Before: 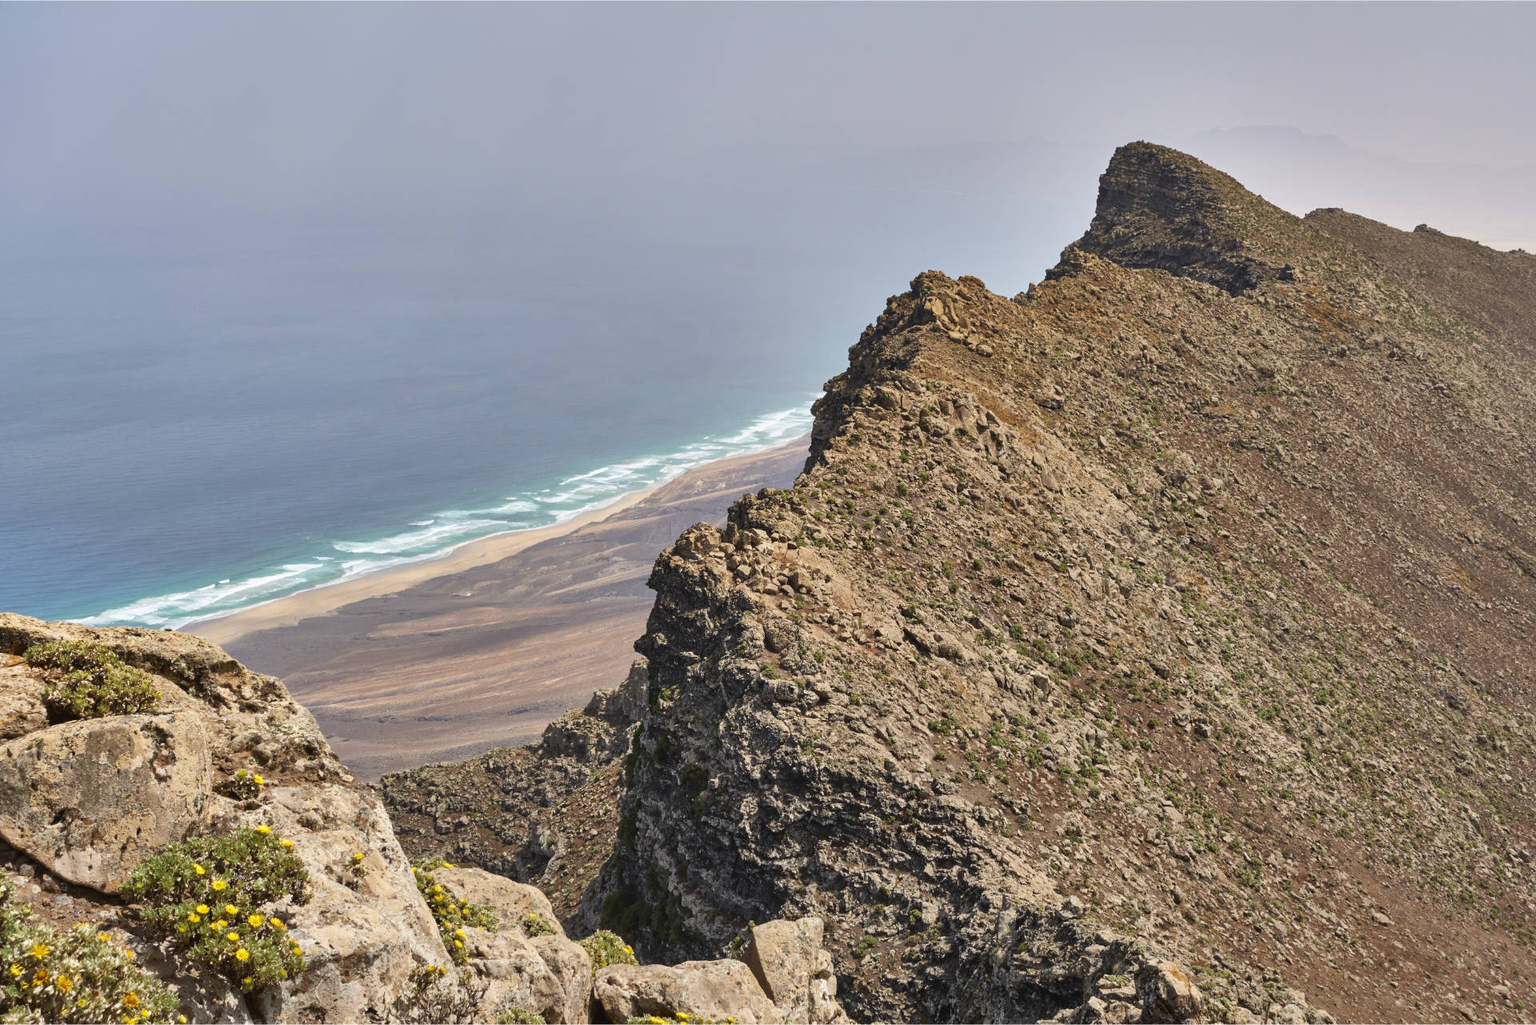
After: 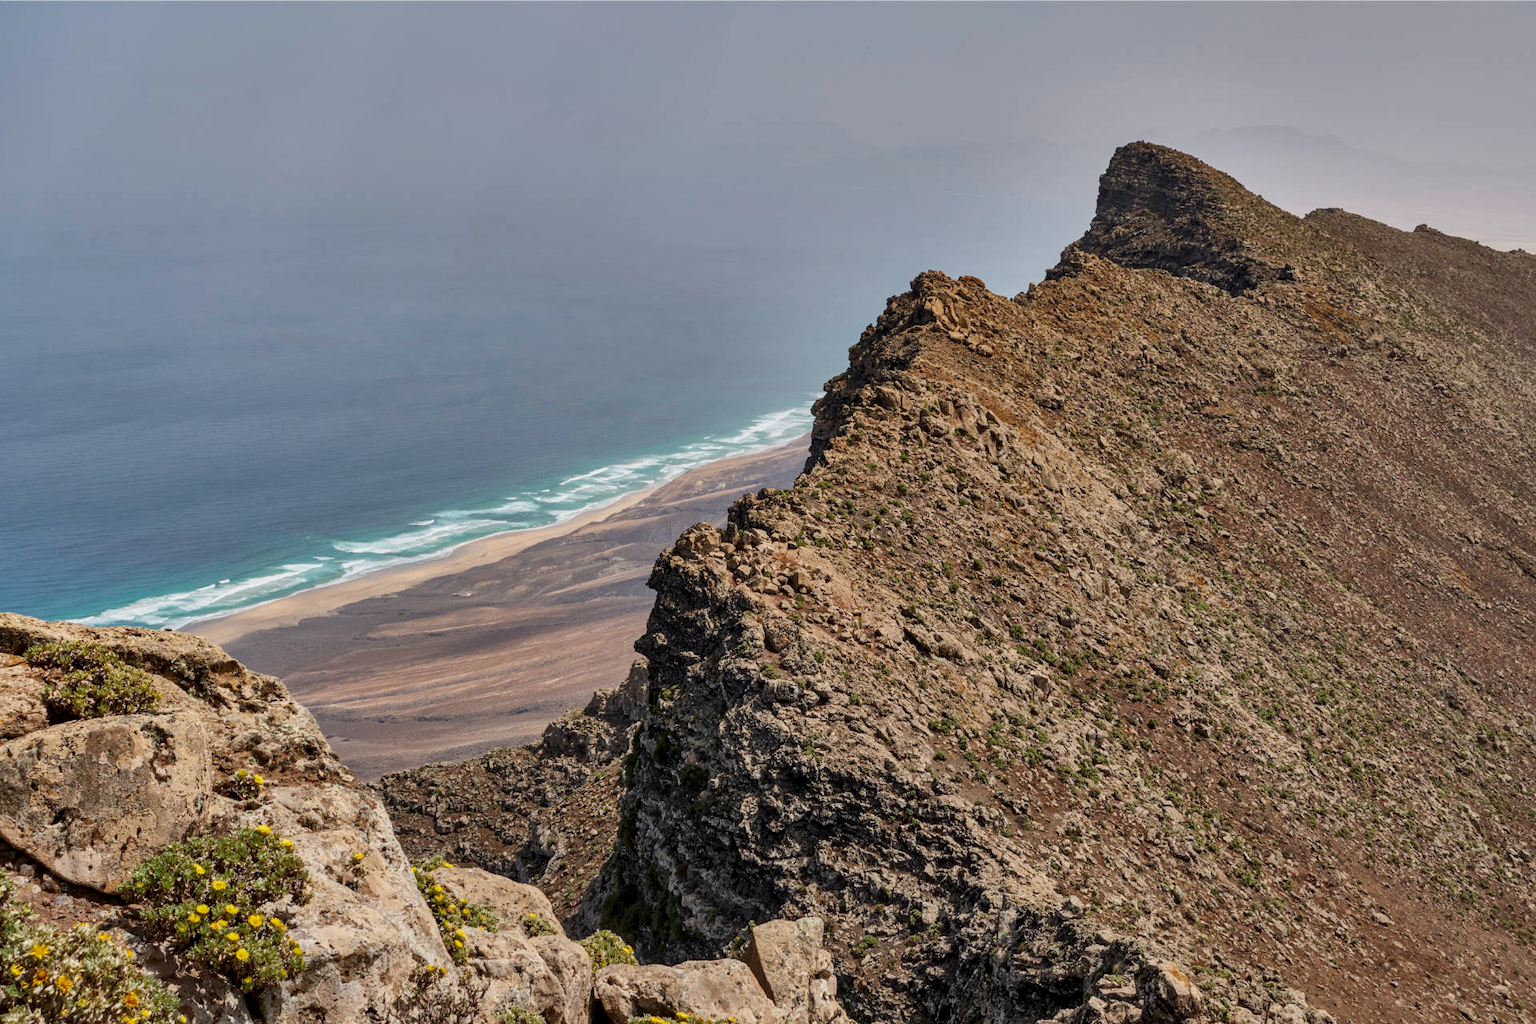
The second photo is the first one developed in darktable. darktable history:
local contrast: detail 130%
exposure: exposure -0.464 EV, compensate highlight preservation false
